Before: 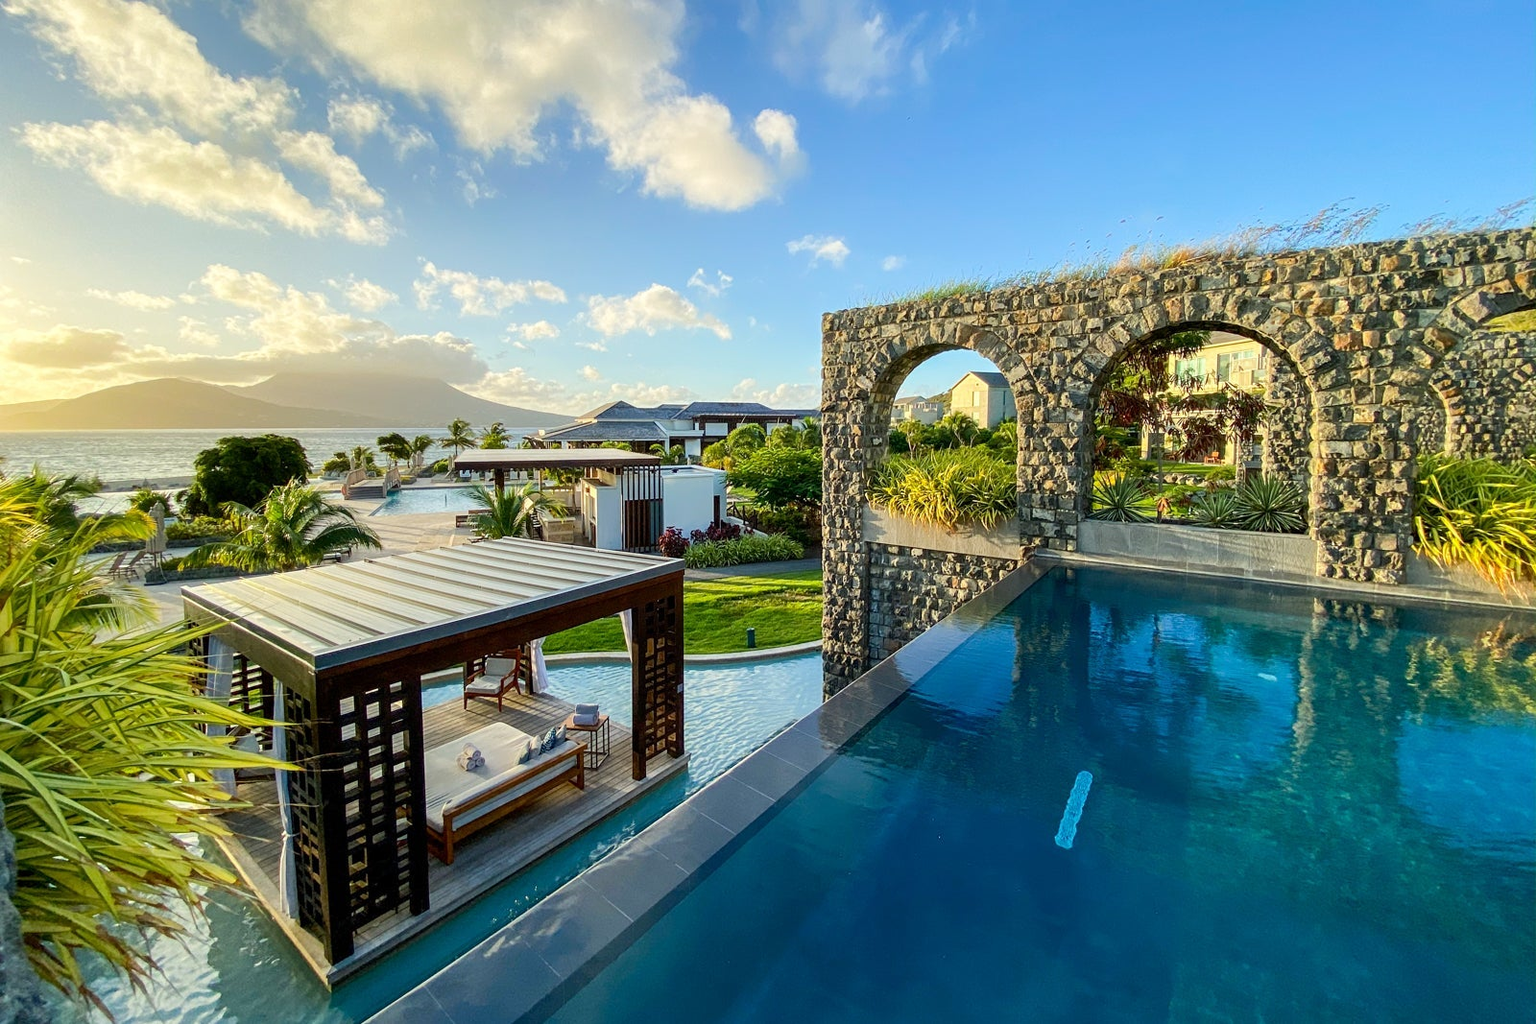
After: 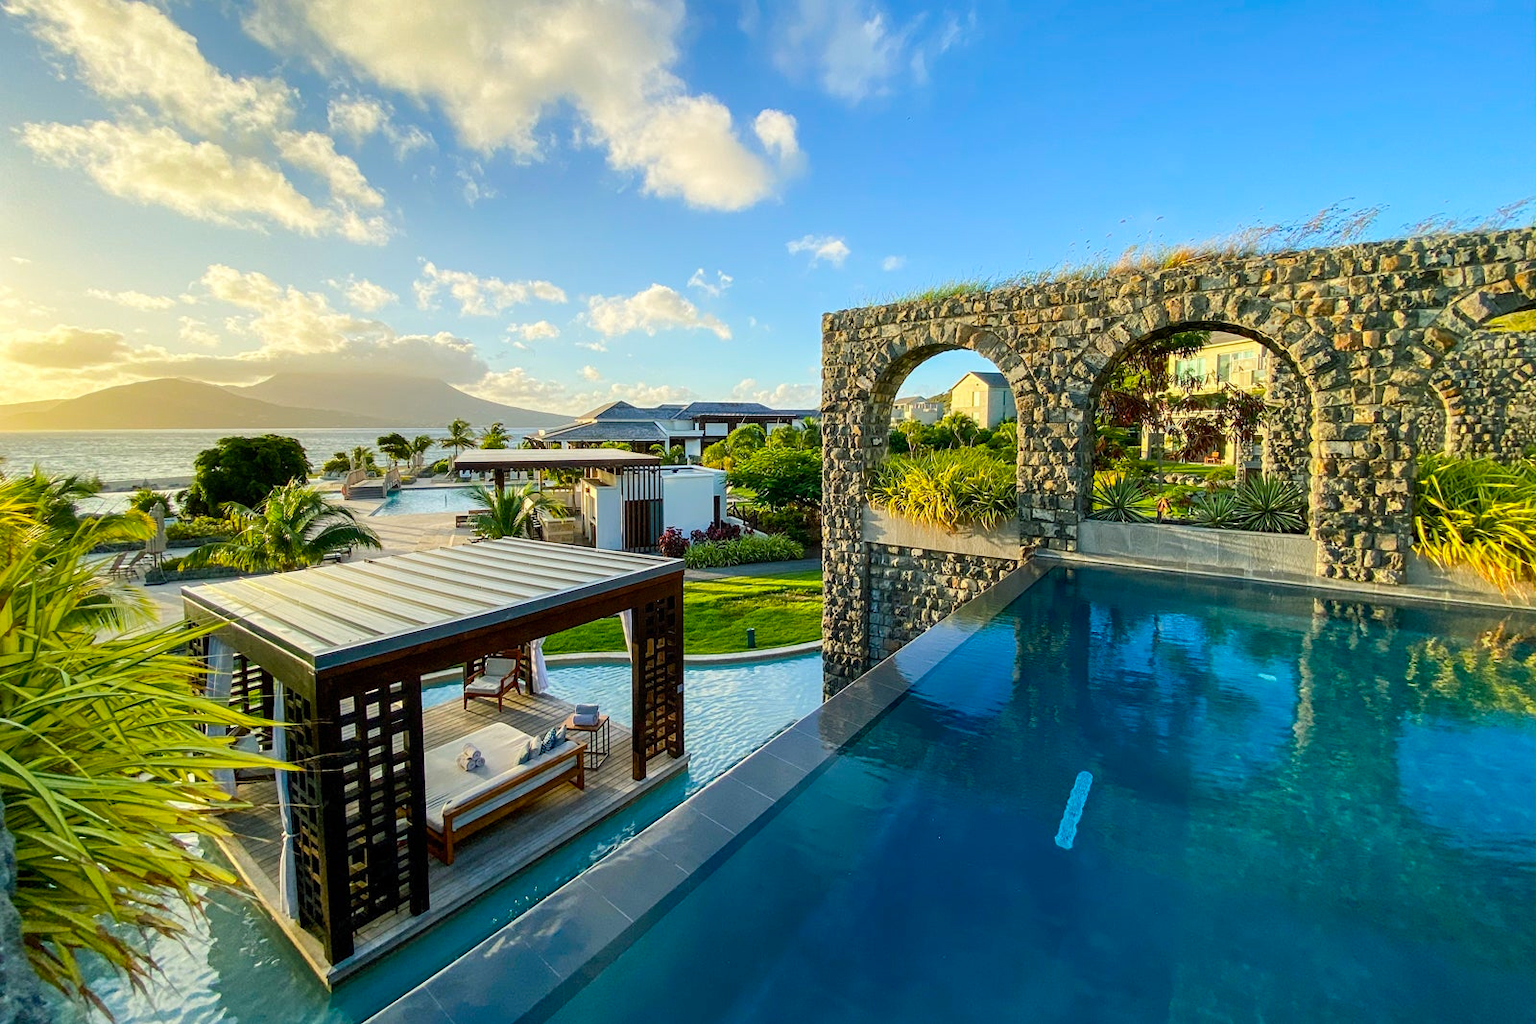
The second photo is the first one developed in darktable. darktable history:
color balance rgb: shadows lift › chroma 2.063%, shadows lift › hue 137.24°, perceptual saturation grading › global saturation 9.693%, global vibrance 19.637%
